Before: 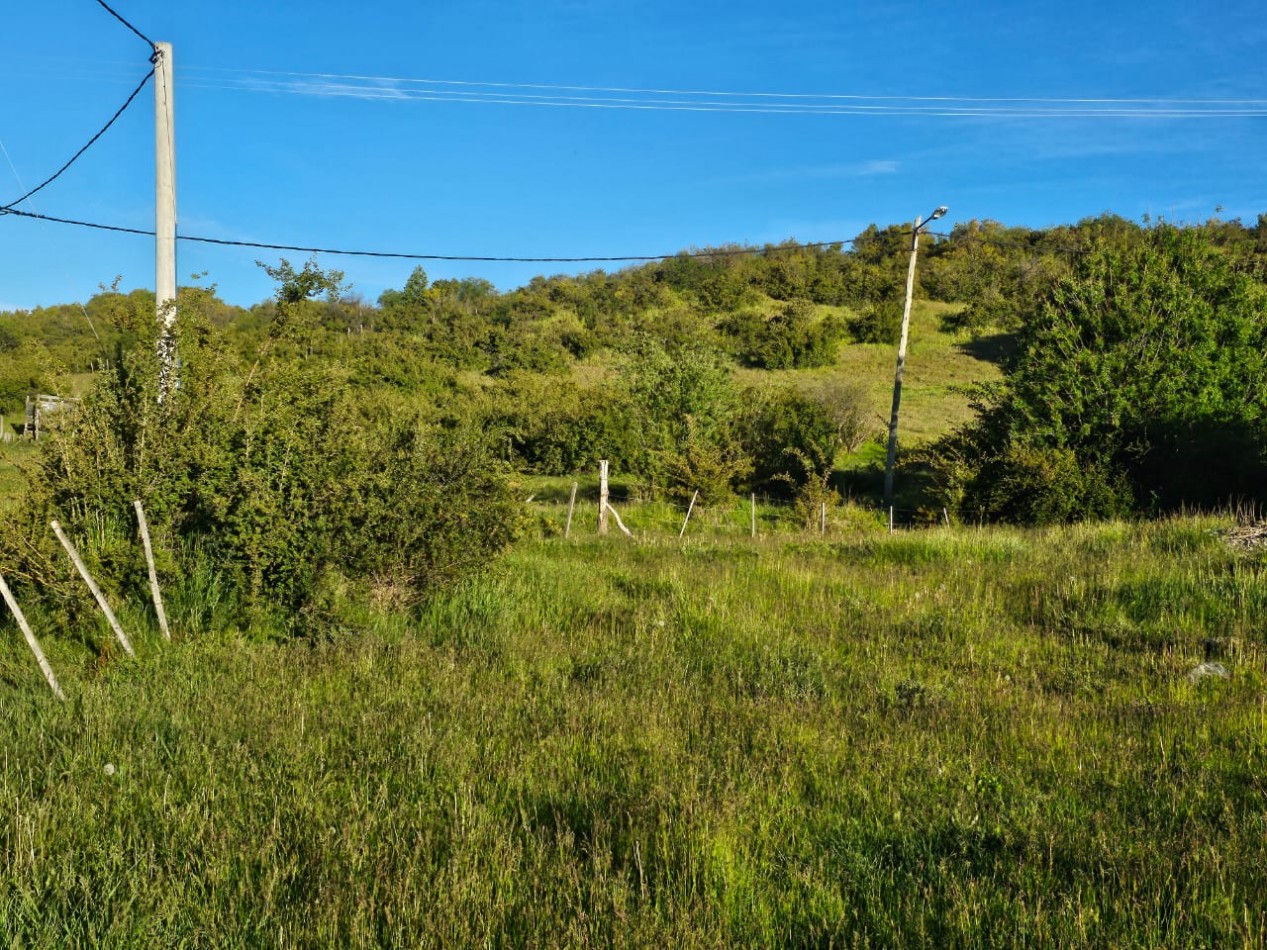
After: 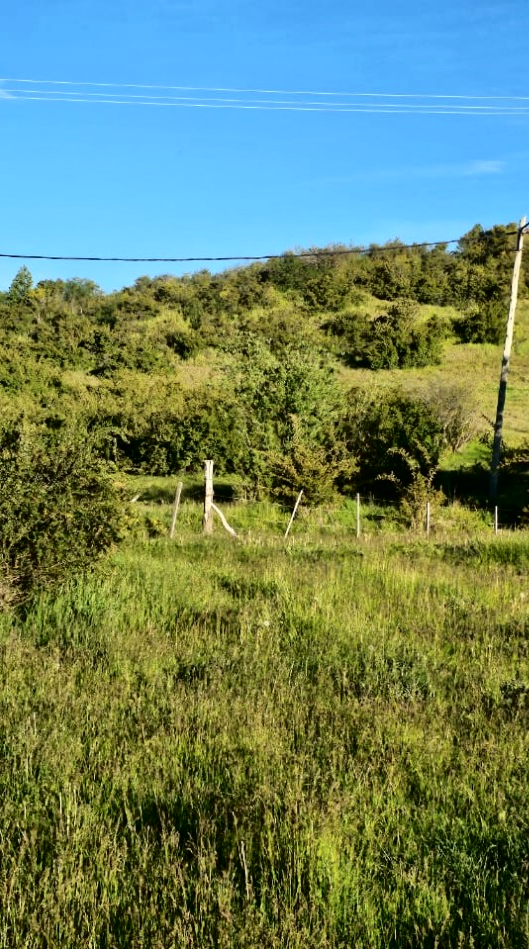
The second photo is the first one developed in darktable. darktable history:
crop: left 31.177%, right 27.065%
tone curve: curves: ch0 [(0, 0) (0.003, 0.003) (0.011, 0.005) (0.025, 0.008) (0.044, 0.012) (0.069, 0.02) (0.1, 0.031) (0.136, 0.047) (0.177, 0.088) (0.224, 0.141) (0.277, 0.222) (0.335, 0.32) (0.399, 0.422) (0.468, 0.523) (0.543, 0.623) (0.623, 0.716) (0.709, 0.796) (0.801, 0.88) (0.898, 0.958) (1, 1)], color space Lab, independent channels, preserve colors none
